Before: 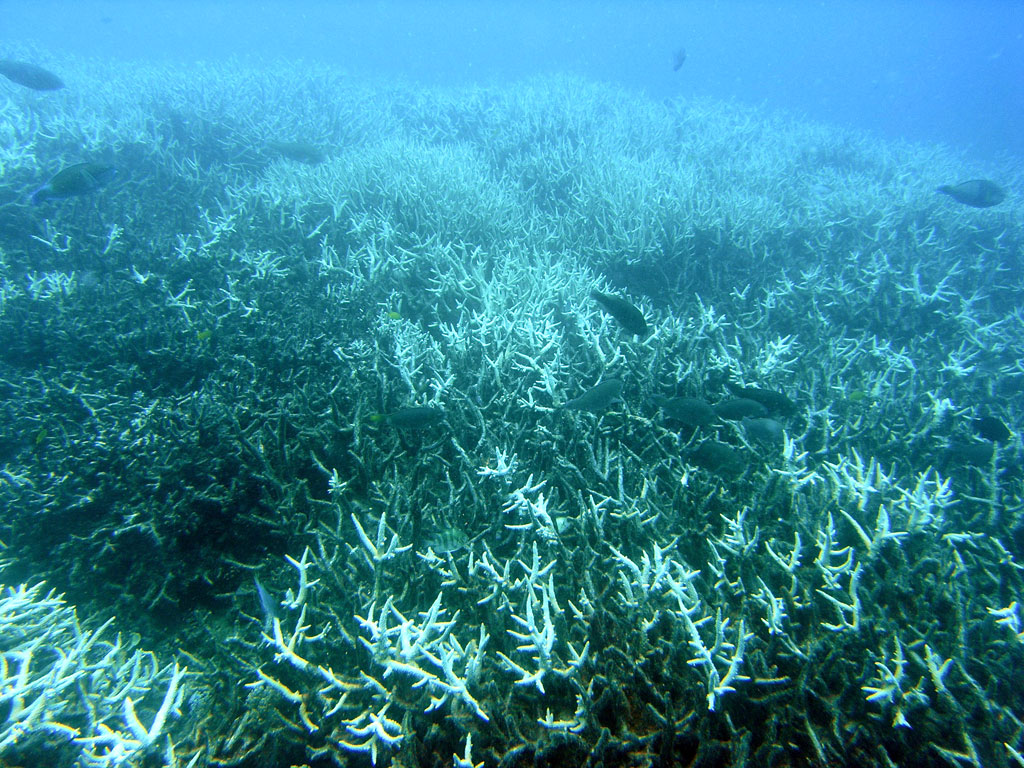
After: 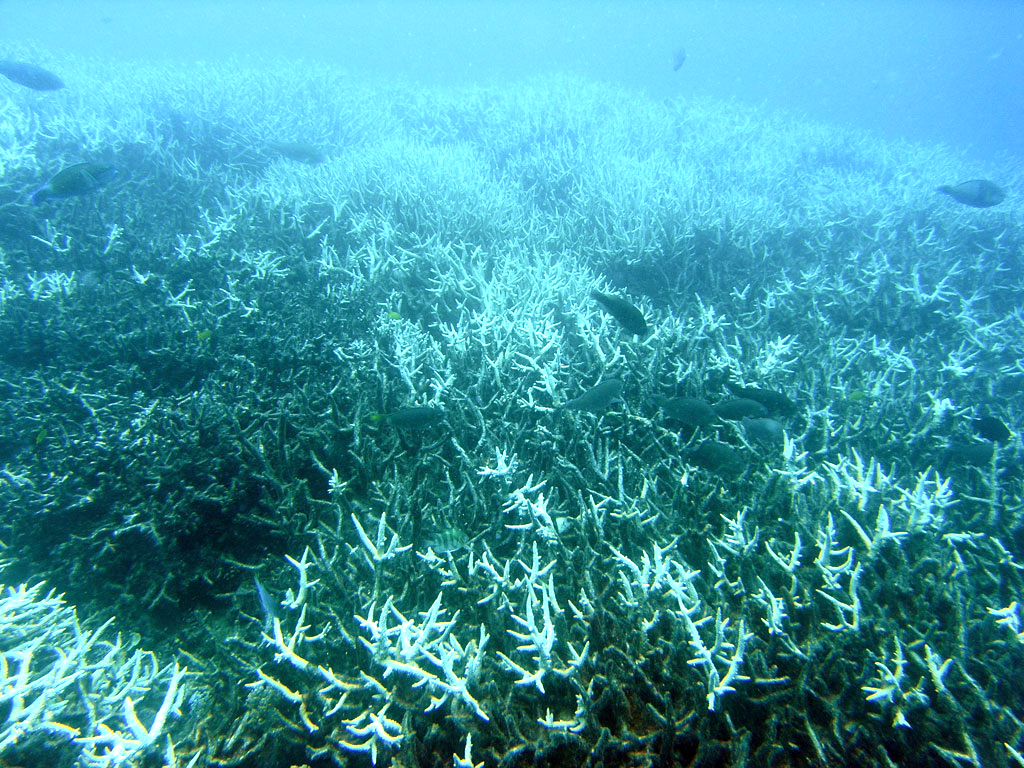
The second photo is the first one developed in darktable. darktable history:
exposure: exposure 0.299 EV, compensate exposure bias true, compensate highlight preservation false
shadows and highlights: shadows 0.513, highlights 41.16, highlights color adjustment 51.98%
